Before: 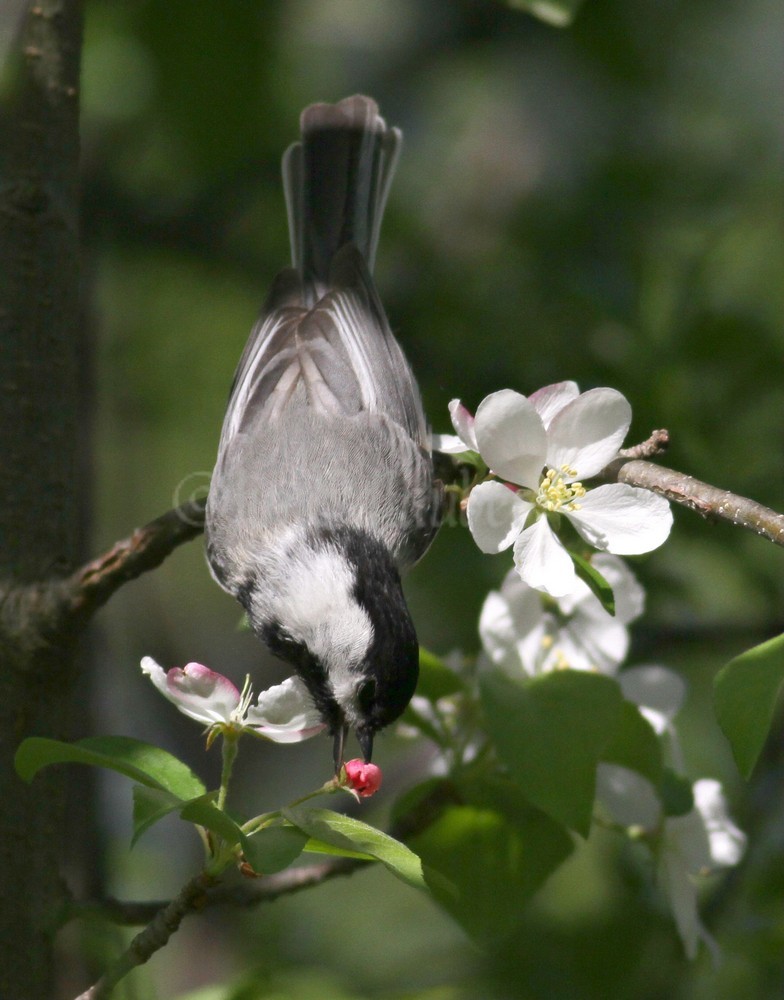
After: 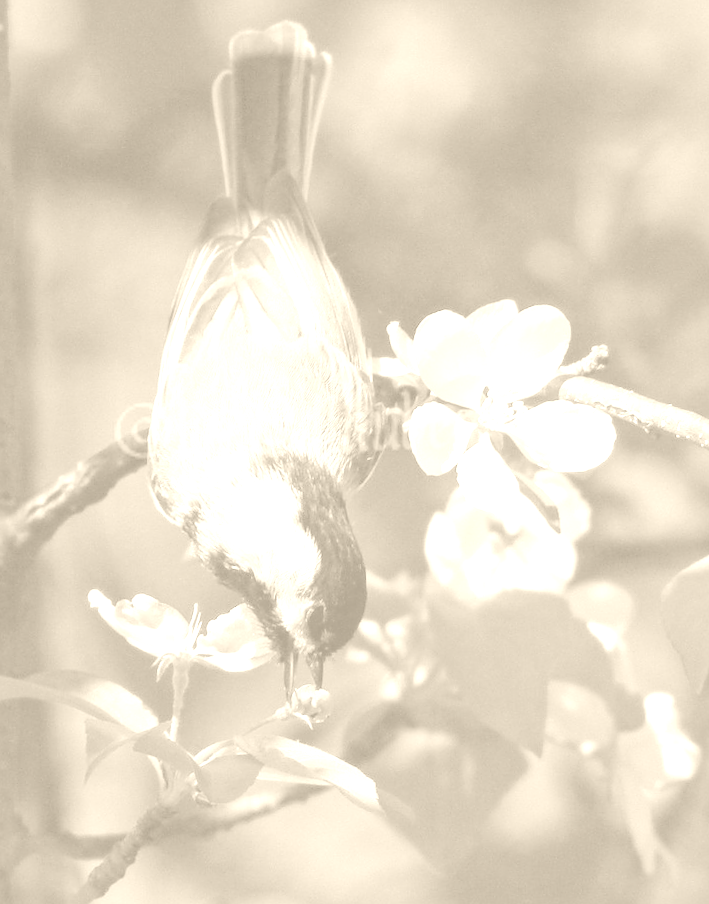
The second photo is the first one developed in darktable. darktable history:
crop and rotate: angle 1.96°, left 5.673%, top 5.673%
filmic rgb: hardness 4.17, contrast 0.921
color correction: highlights a* 5.62, highlights b* 33.57, shadows a* -25.86, shadows b* 4.02
color balance rgb: linear chroma grading › global chroma 15%, perceptual saturation grading › global saturation 30%
exposure: black level correction -0.002, exposure 0.708 EV, compensate exposure bias true, compensate highlight preservation false
sharpen: radius 0.969, amount 0.604
colorize: hue 36°, saturation 71%, lightness 80.79%
local contrast: on, module defaults
